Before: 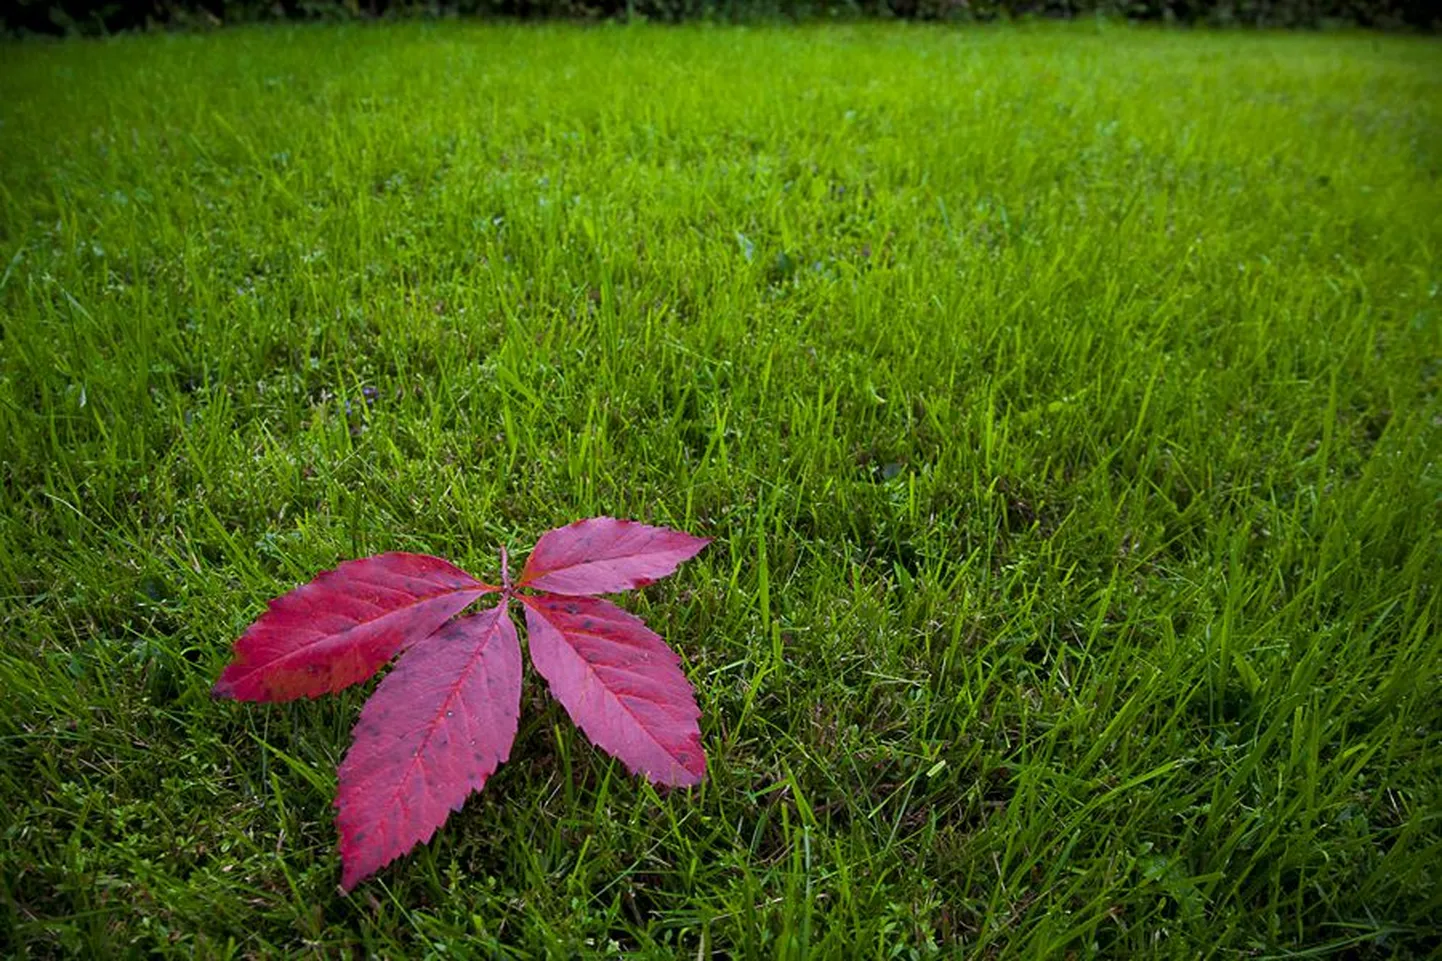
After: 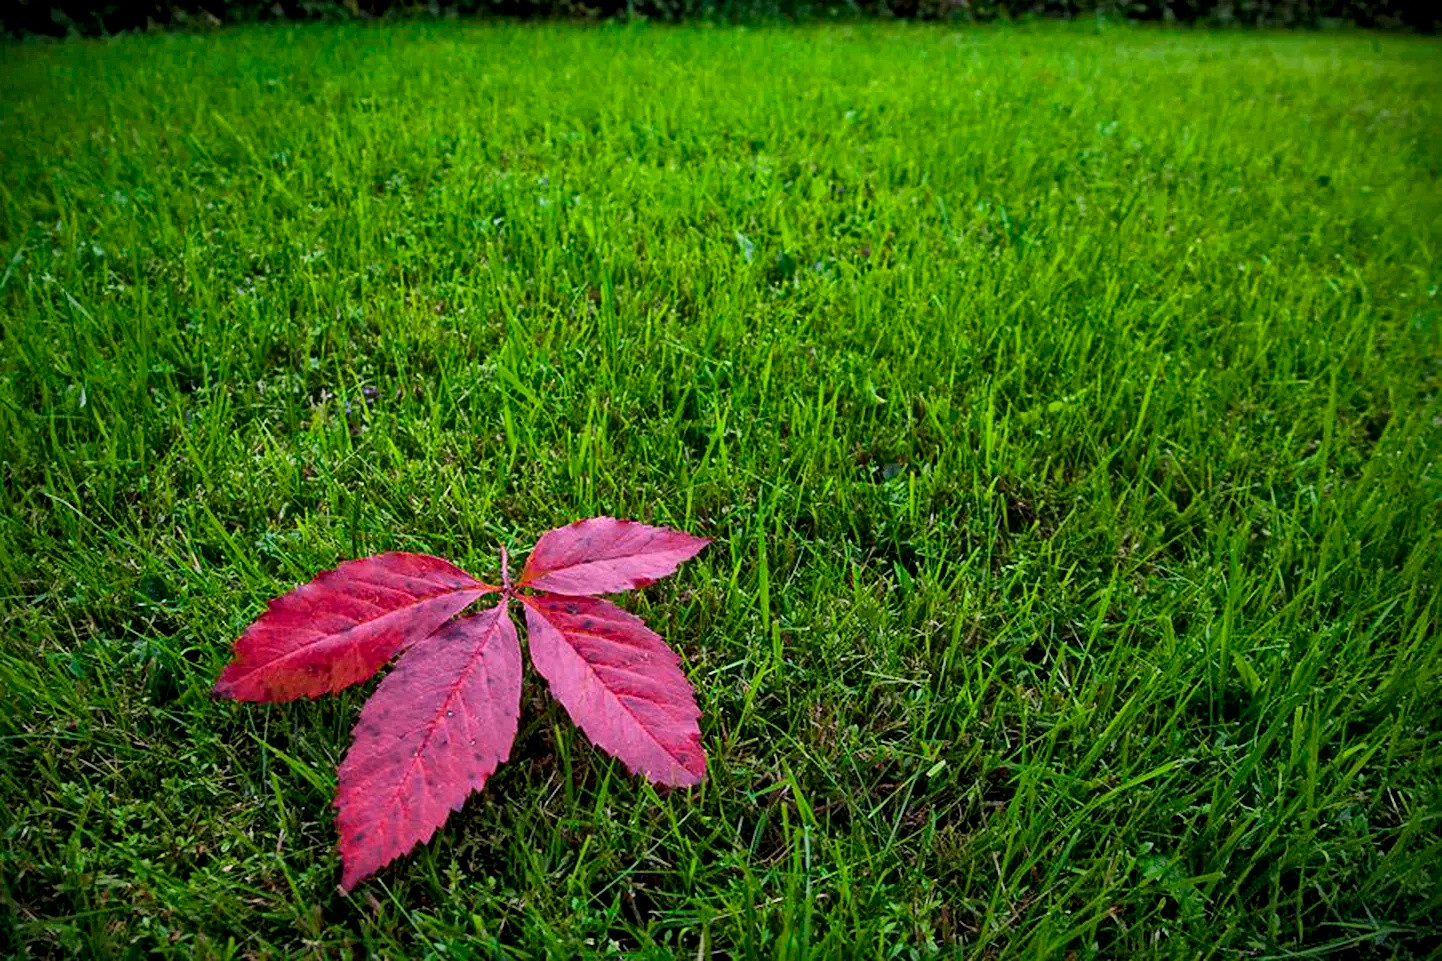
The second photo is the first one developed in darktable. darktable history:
local contrast: mode bilateral grid, contrast 19, coarseness 19, detail 163%, midtone range 0.2
shadows and highlights: shadows 25.24, highlights -23.7
